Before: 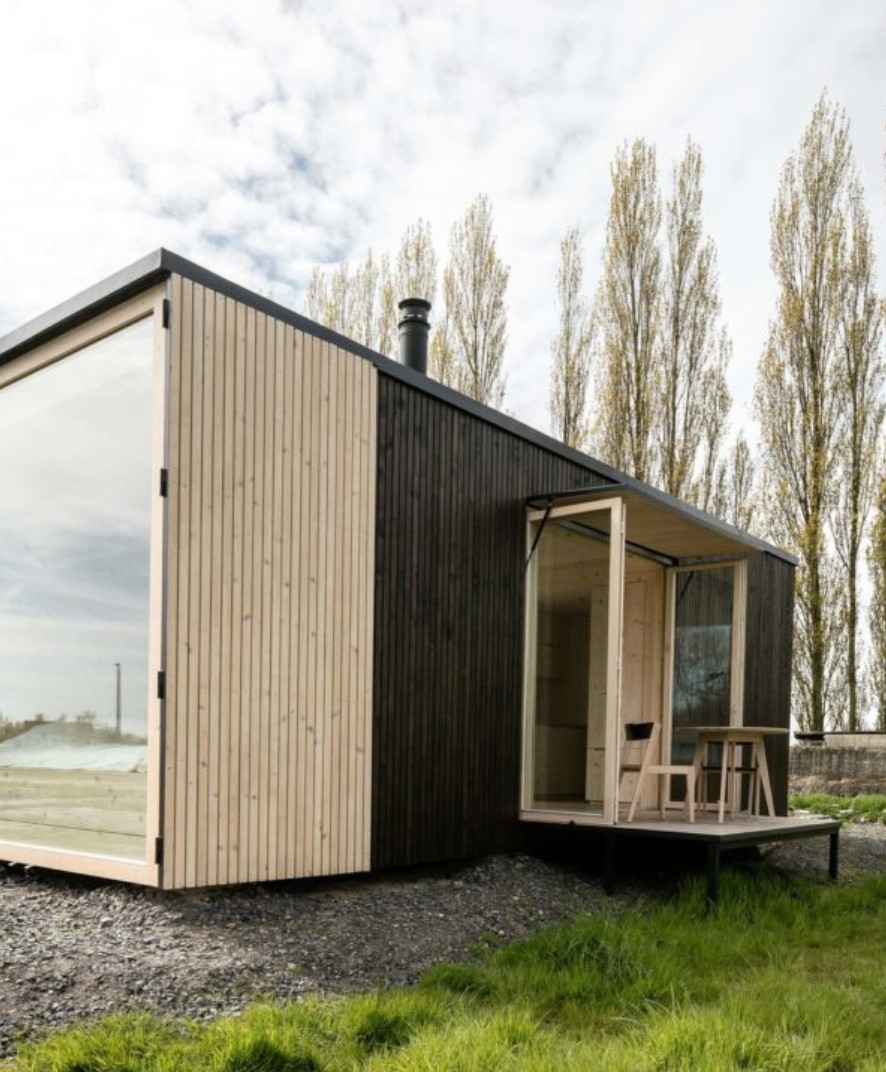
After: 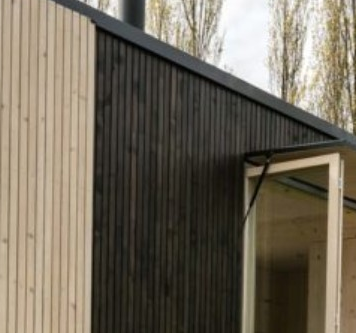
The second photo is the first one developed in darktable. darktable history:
crop: left 31.881%, top 32.152%, right 27.545%, bottom 35.958%
tone equalizer: mask exposure compensation -0.512 EV
